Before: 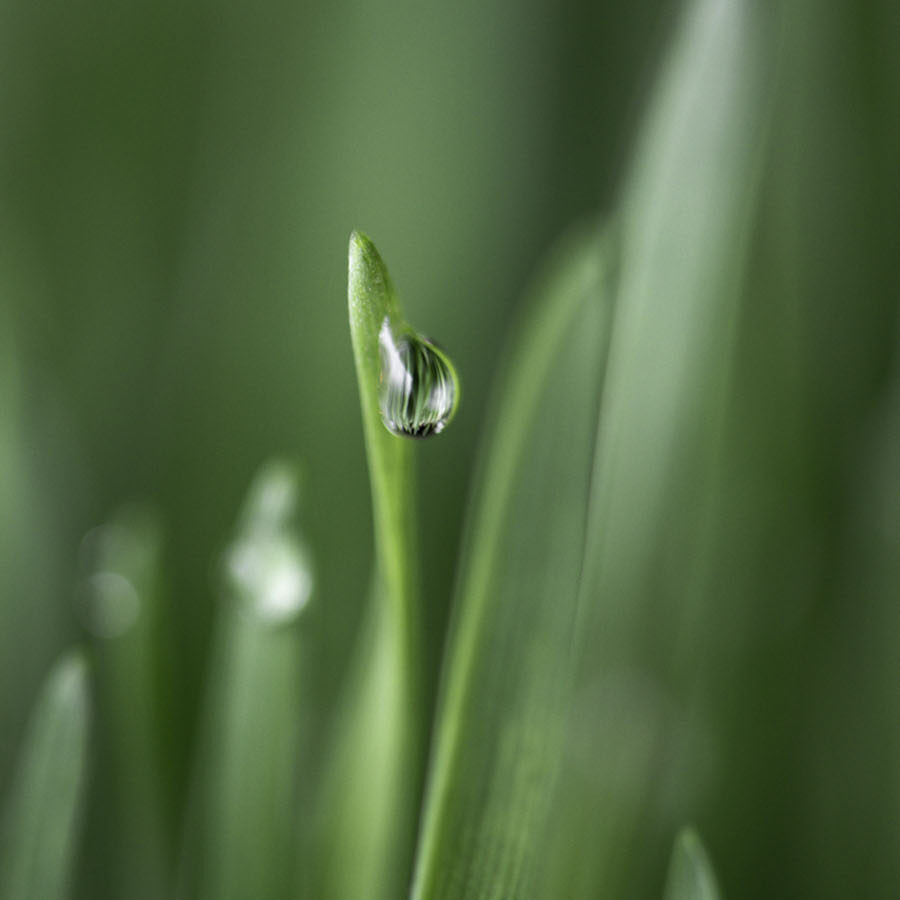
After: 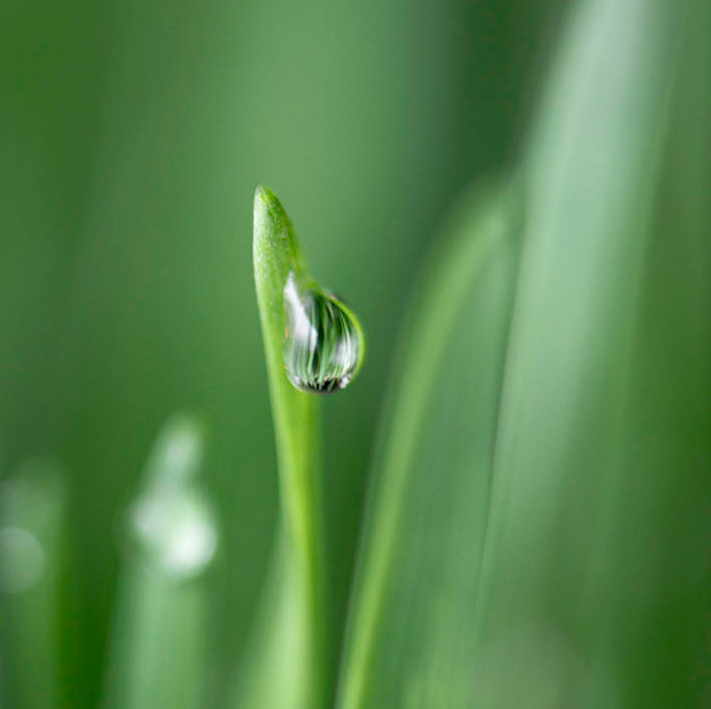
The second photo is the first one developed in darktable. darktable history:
crop and rotate: left 10.647%, top 5.007%, right 10.327%, bottom 16.105%
